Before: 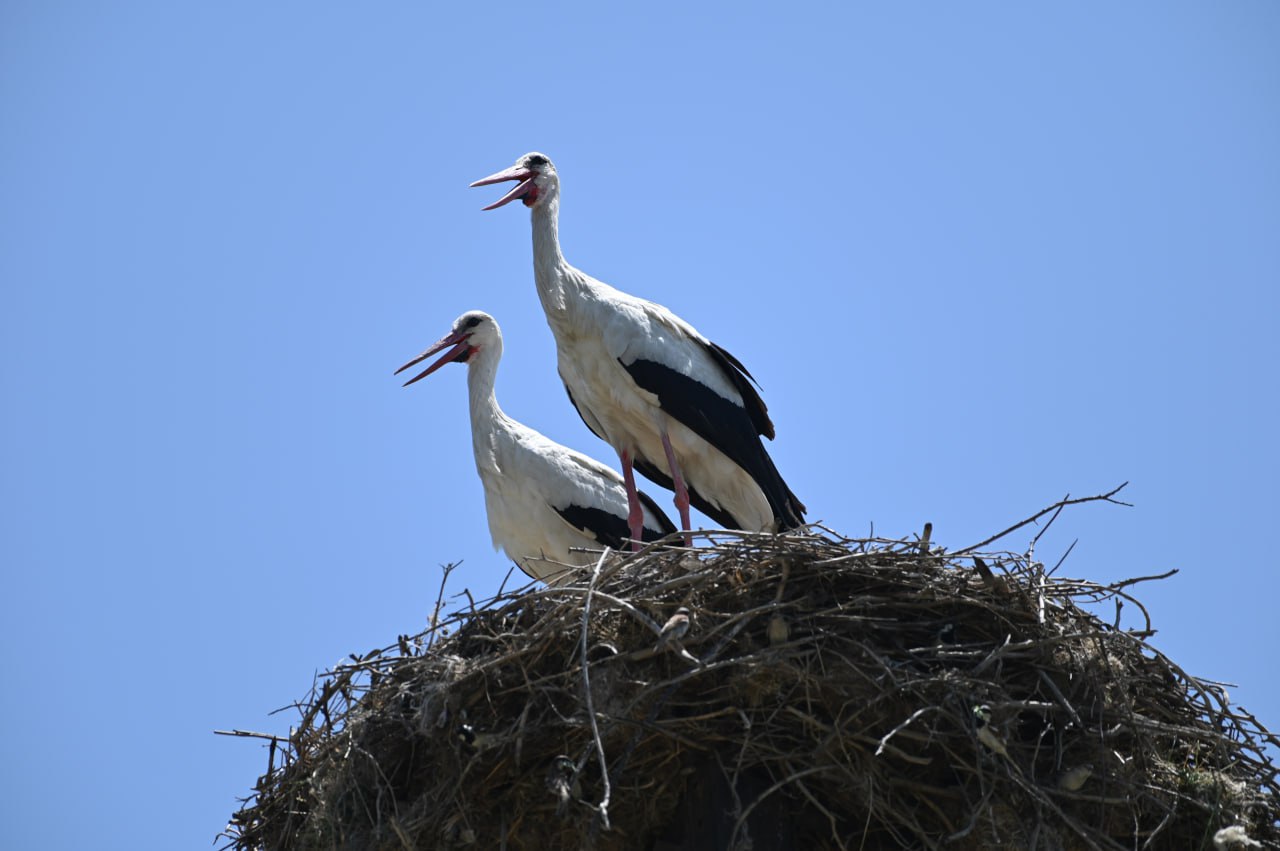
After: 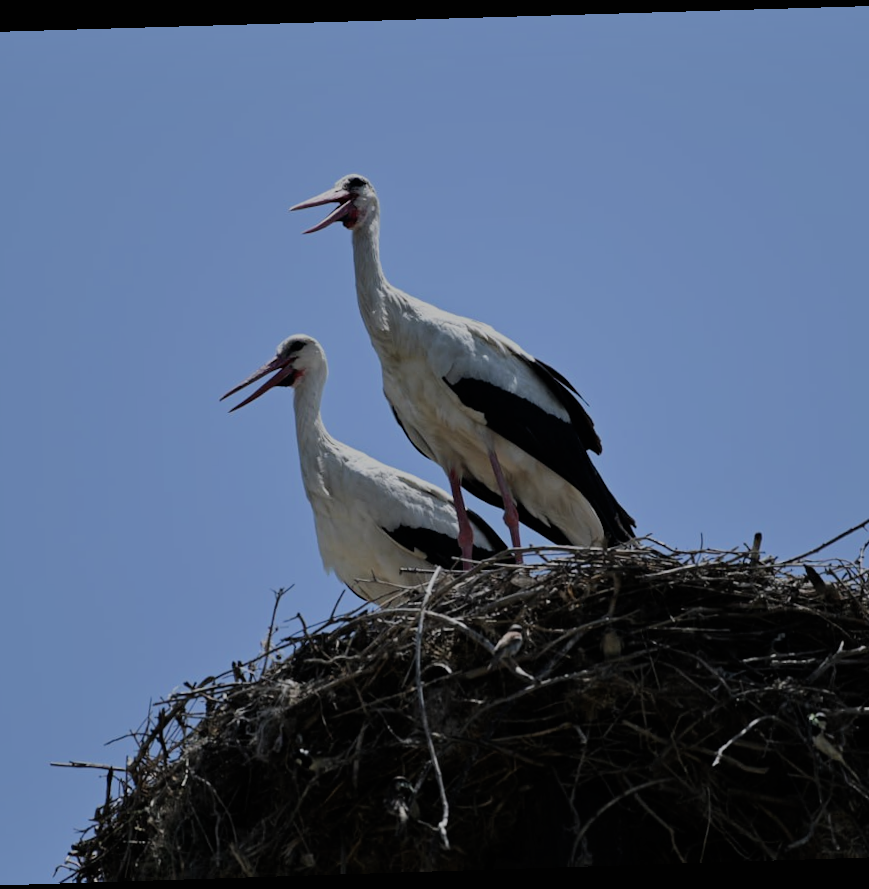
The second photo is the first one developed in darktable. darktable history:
rotate and perspective: rotation -1.77°, lens shift (horizontal) 0.004, automatic cropping off
crop and rotate: left 14.385%, right 18.948%
filmic rgb: black relative exposure -7.65 EV, white relative exposure 4.56 EV, hardness 3.61
exposure: black level correction 0, exposure -0.721 EV, compensate highlight preservation false
shadows and highlights: shadows 20.91, highlights -35.45, soften with gaussian
